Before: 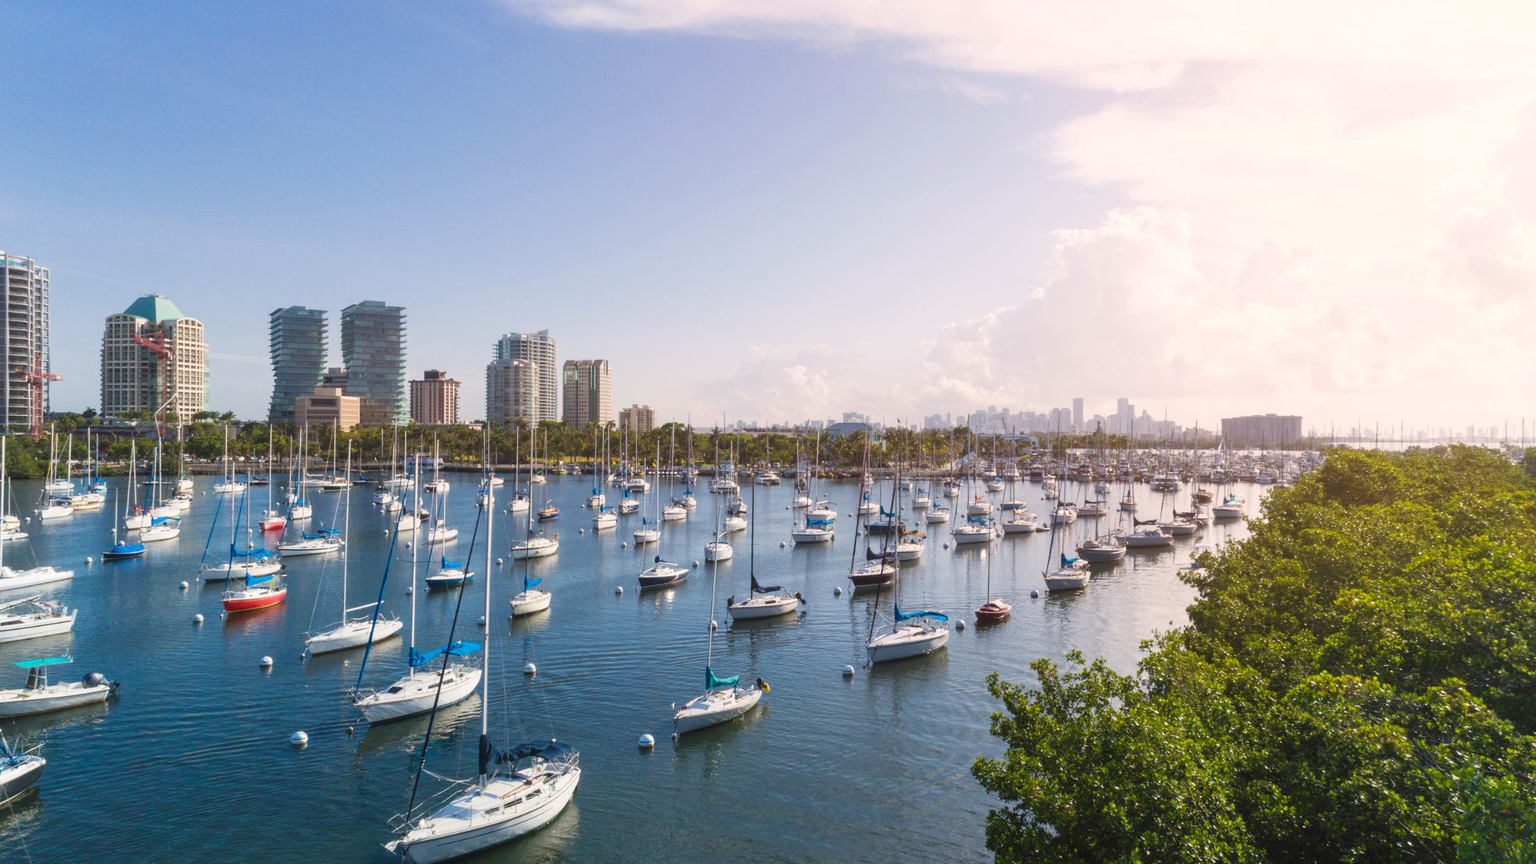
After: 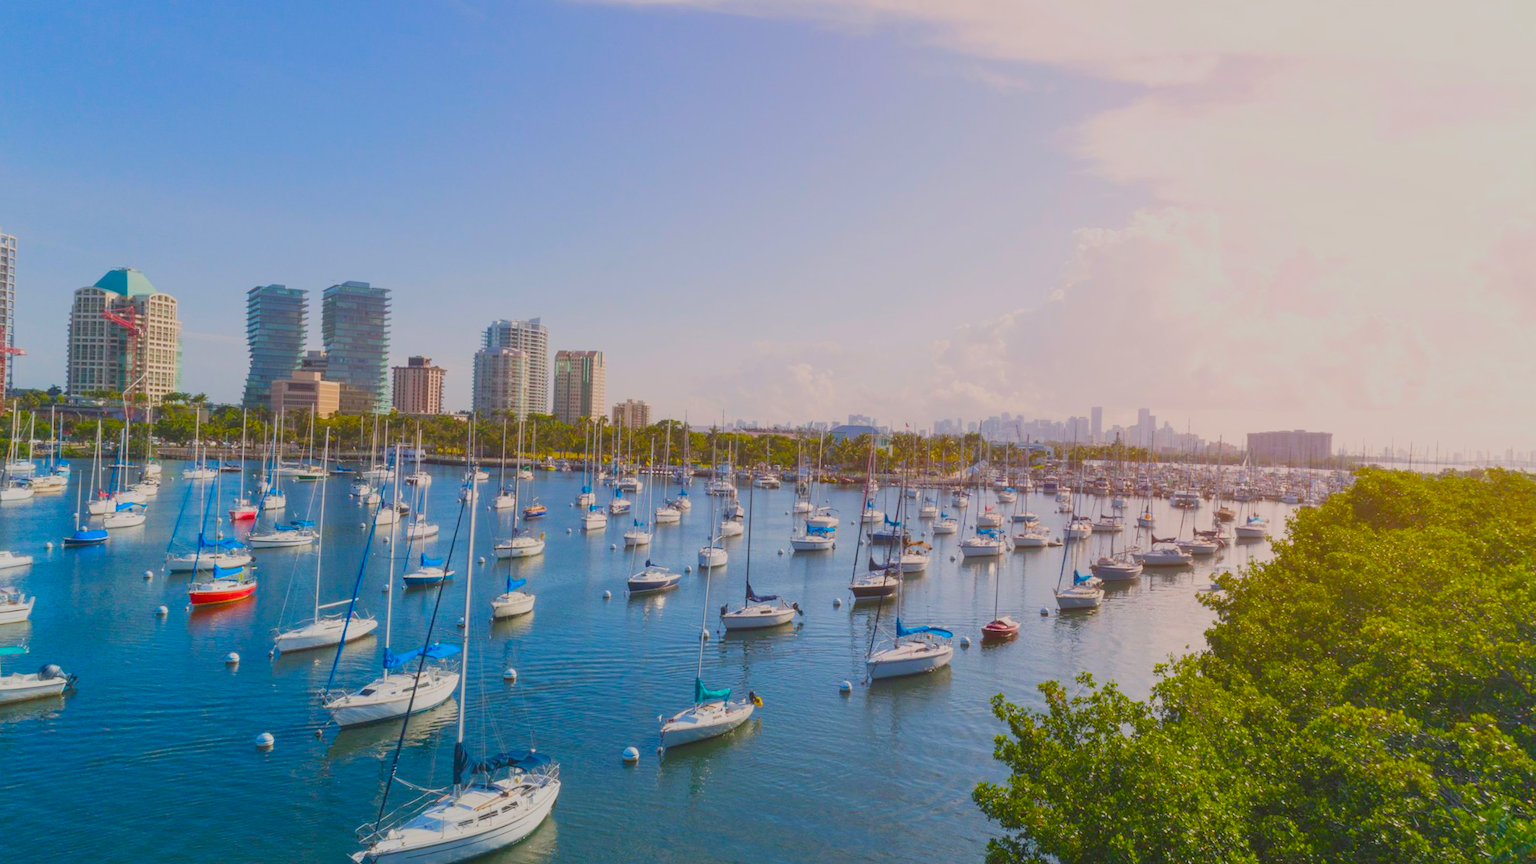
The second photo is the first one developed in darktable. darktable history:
crop and rotate: angle -1.76°
color balance rgb: linear chroma grading › global chroma 15.258%, perceptual saturation grading › global saturation 29.369%, contrast -29.581%
